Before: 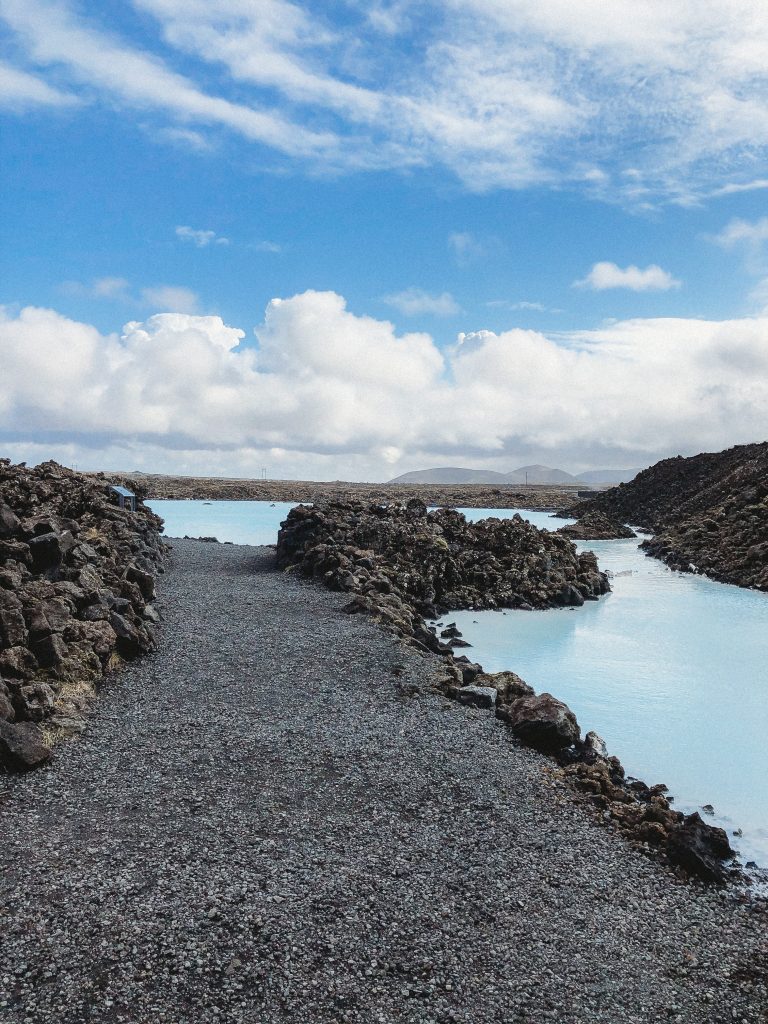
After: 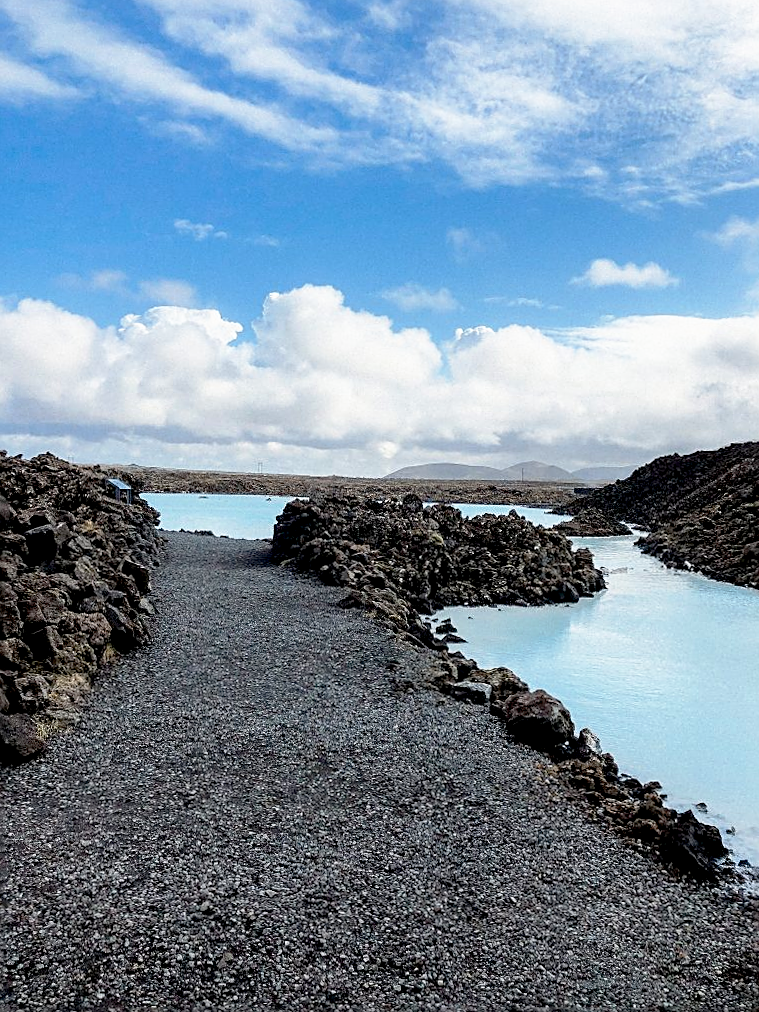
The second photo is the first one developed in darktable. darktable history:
crop and rotate: angle -0.5°
sharpen: on, module defaults
base curve: curves: ch0 [(0.017, 0) (0.425, 0.441) (0.844, 0.933) (1, 1)], preserve colors none
